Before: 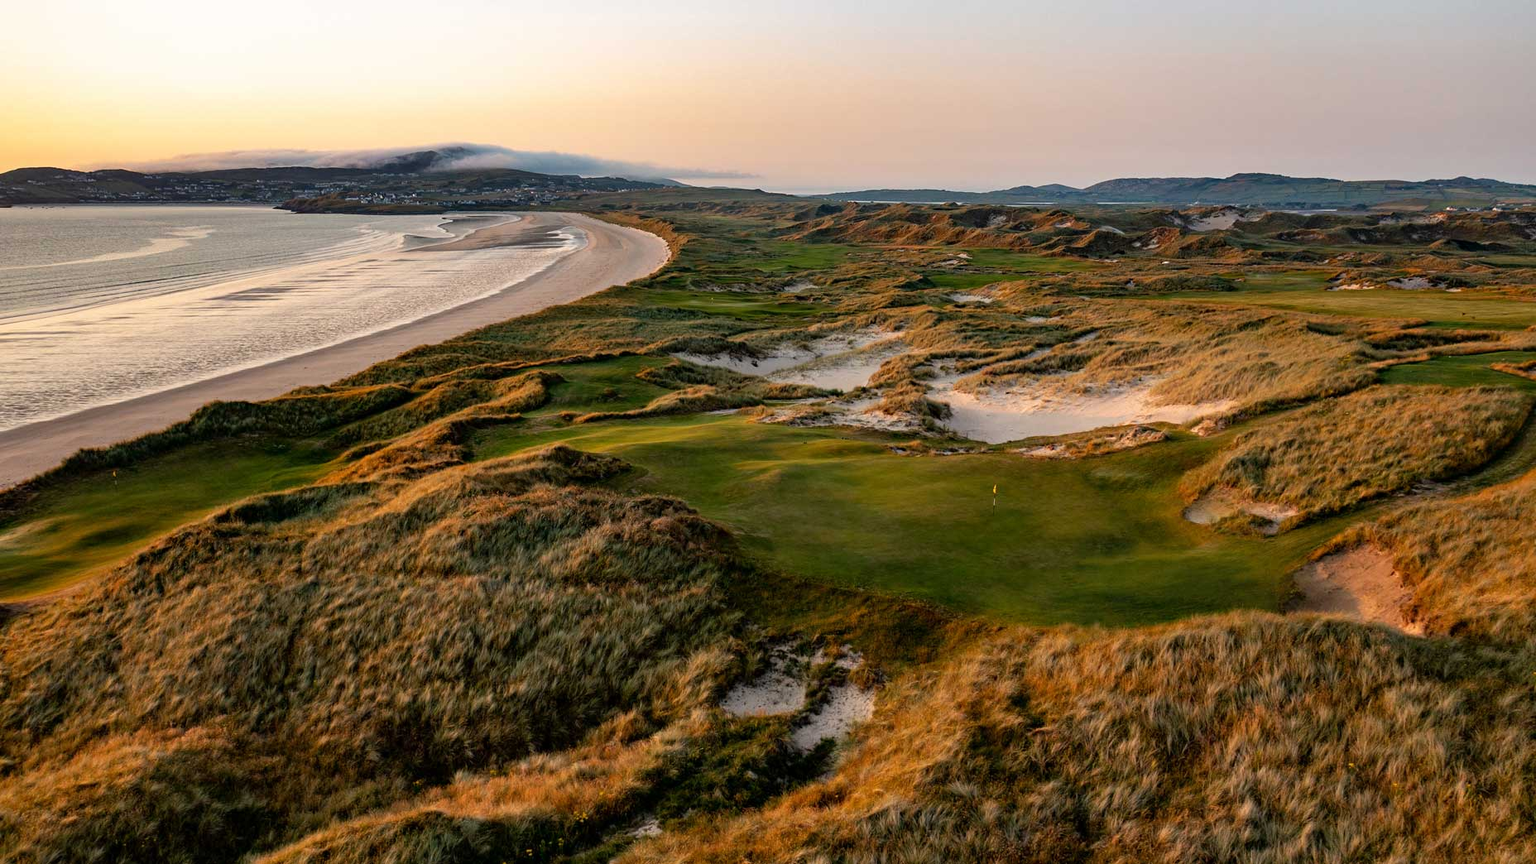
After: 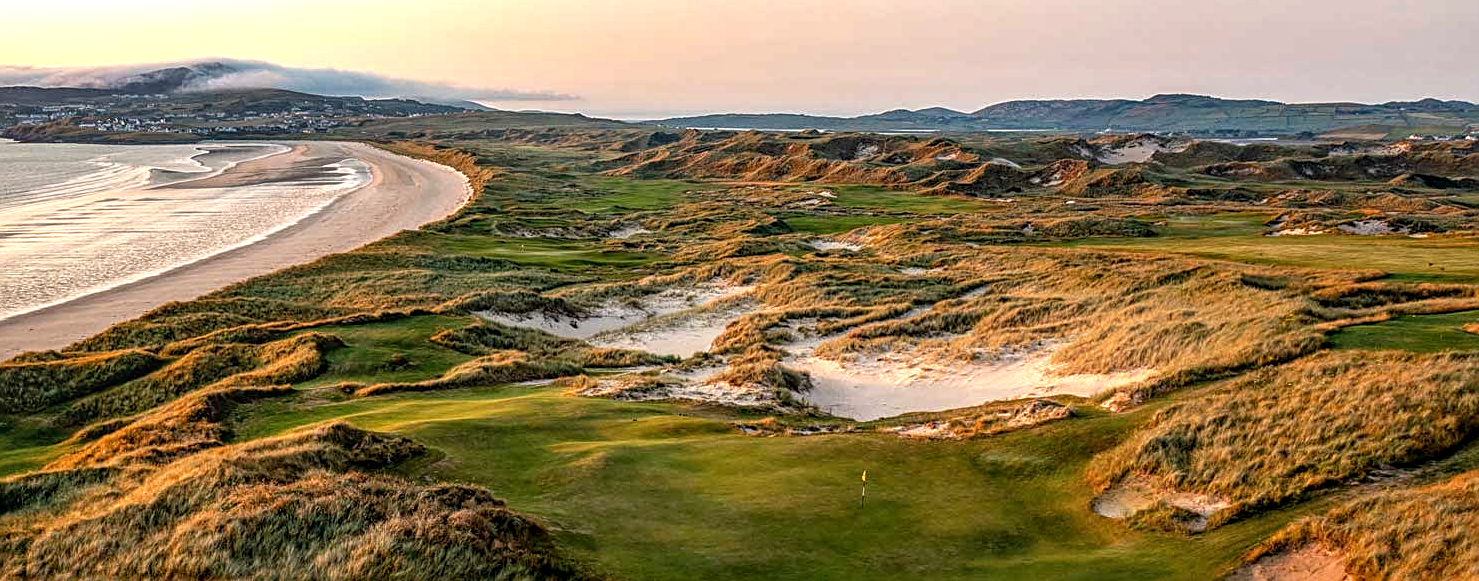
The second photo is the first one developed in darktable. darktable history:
exposure: exposure 0.561 EV, compensate exposure bias true, compensate highlight preservation false
local contrast: highlights 3%, shadows 6%, detail 133%
crop: left 18.258%, top 11.075%, right 2.028%, bottom 33.229%
sharpen: on, module defaults
